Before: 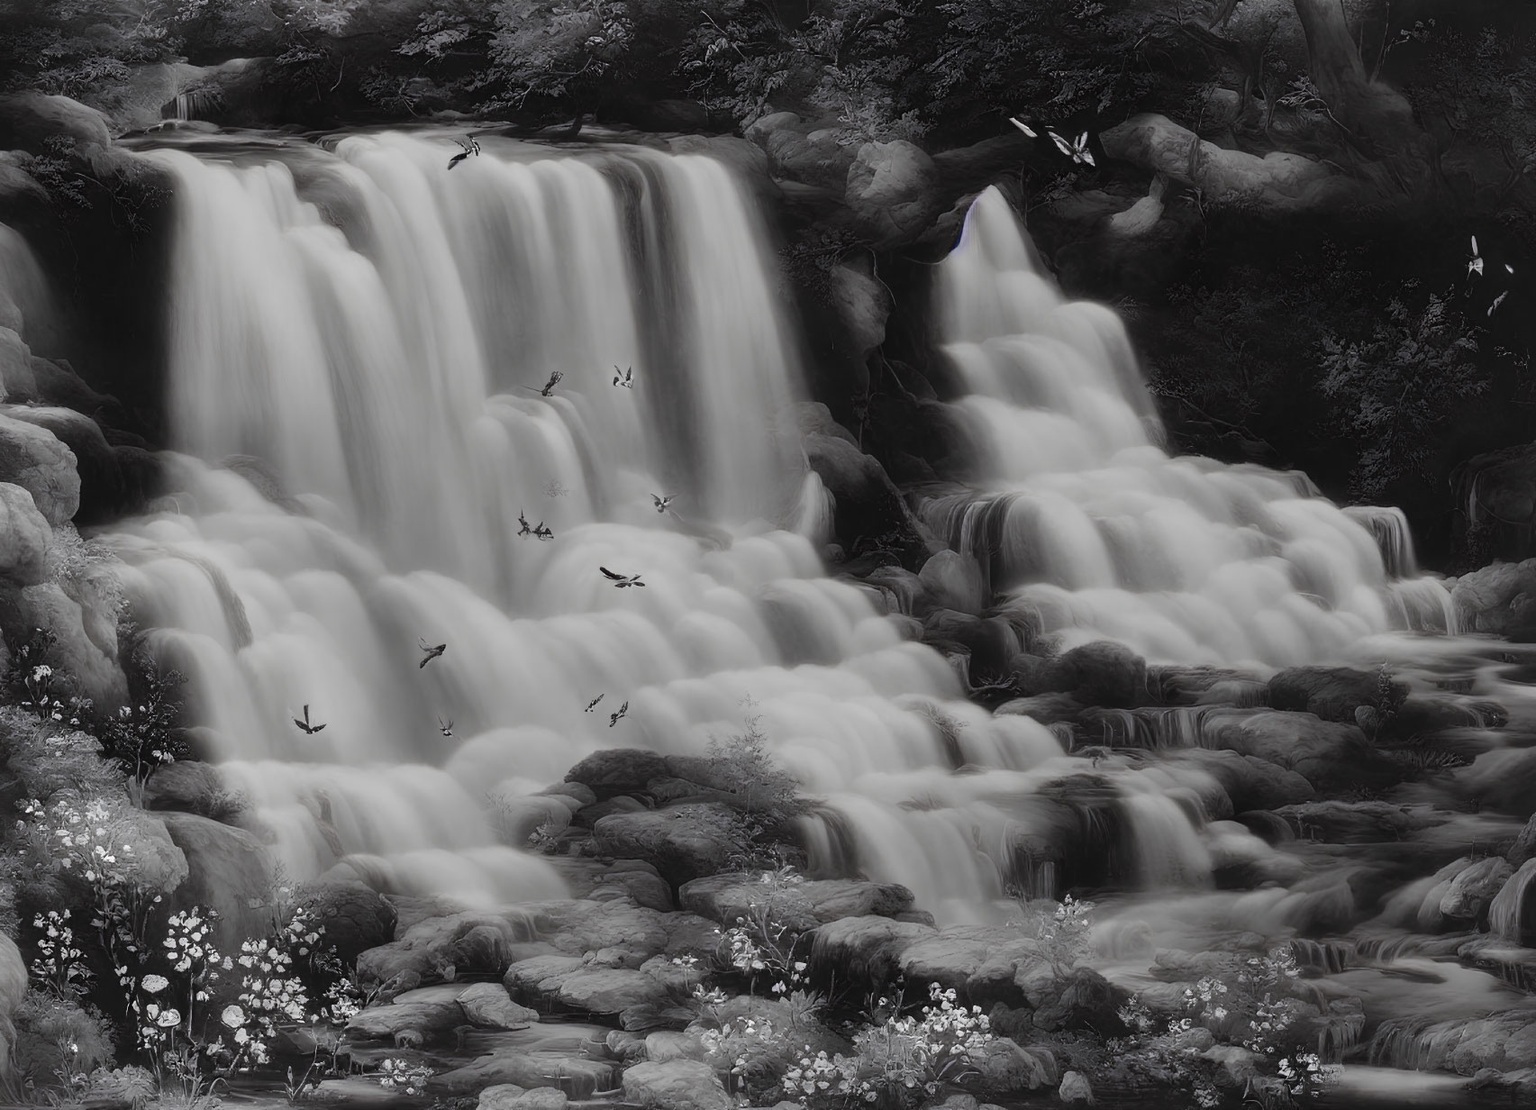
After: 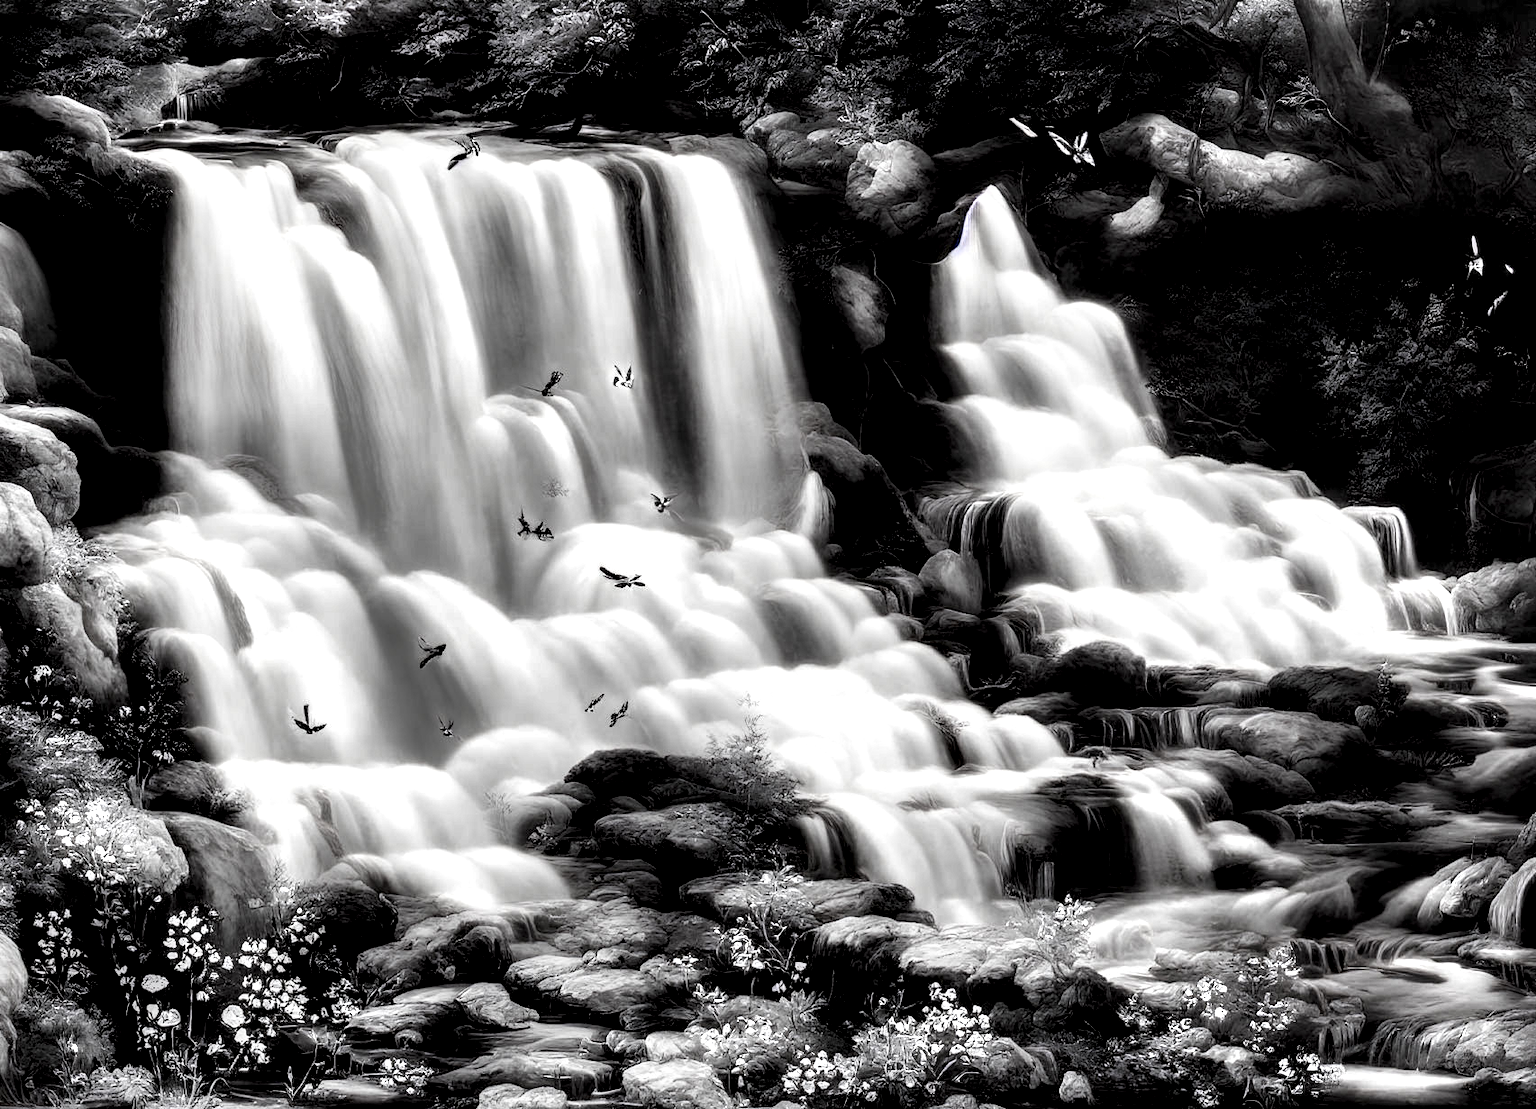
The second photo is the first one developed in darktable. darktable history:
local contrast: highlights 108%, shadows 41%, detail 295%
shadows and highlights: shadows -19.66, highlights -73.82
